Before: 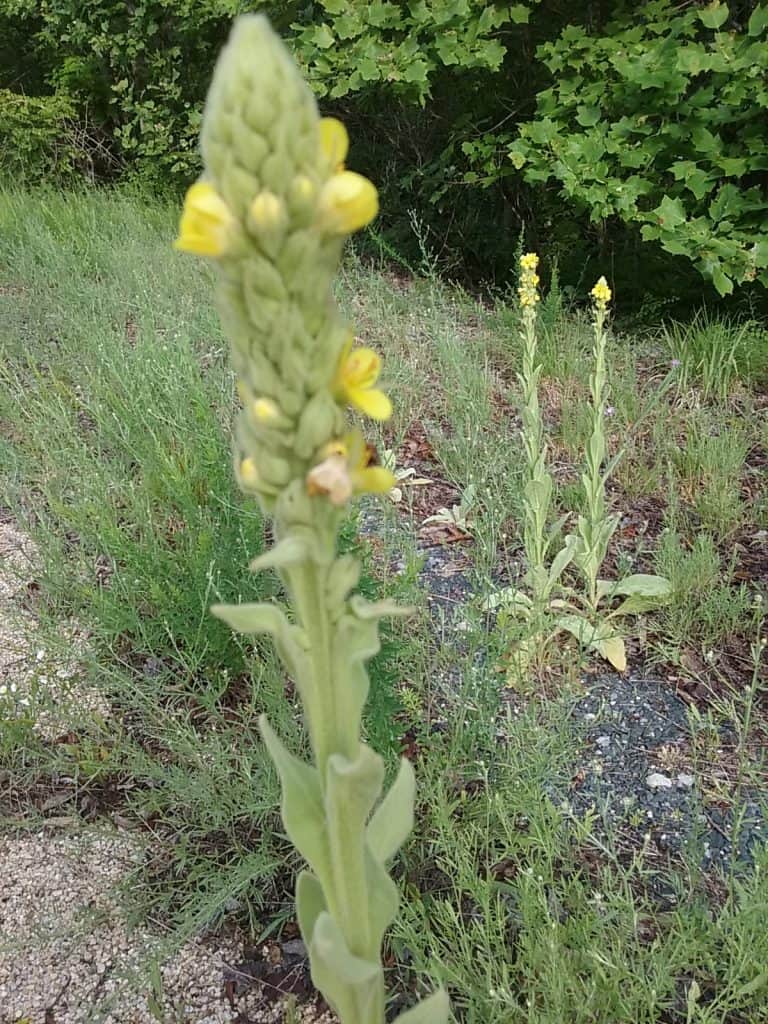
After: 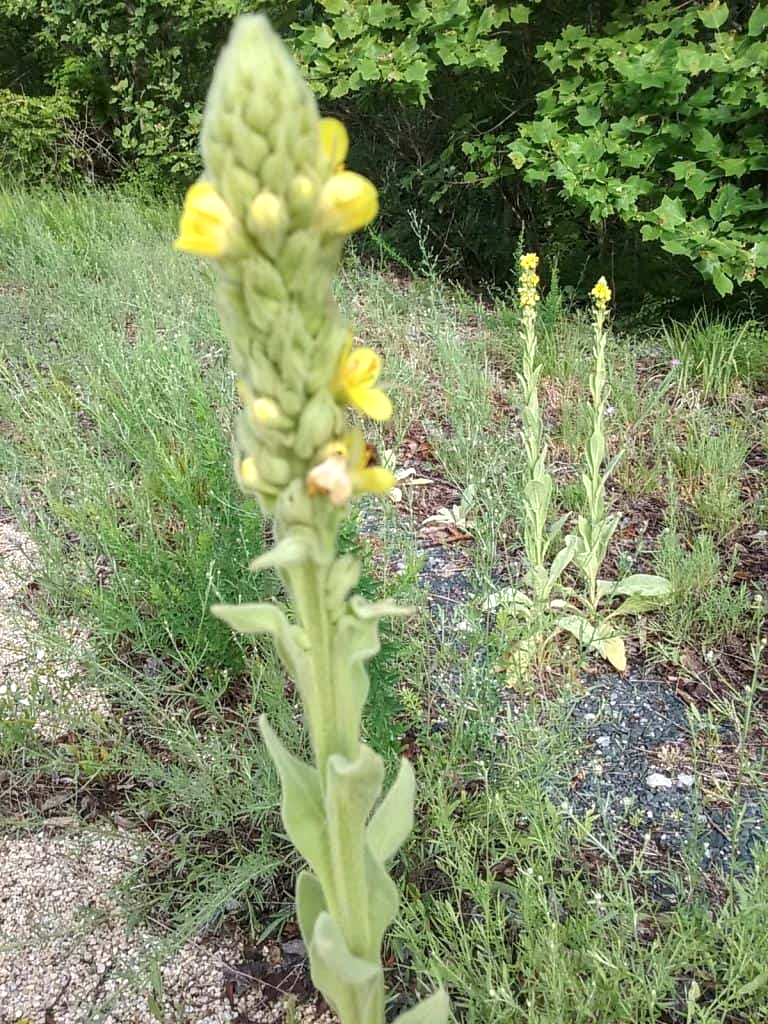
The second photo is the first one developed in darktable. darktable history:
exposure: black level correction 0, exposure 0.499 EV, compensate highlight preservation false
local contrast: on, module defaults
